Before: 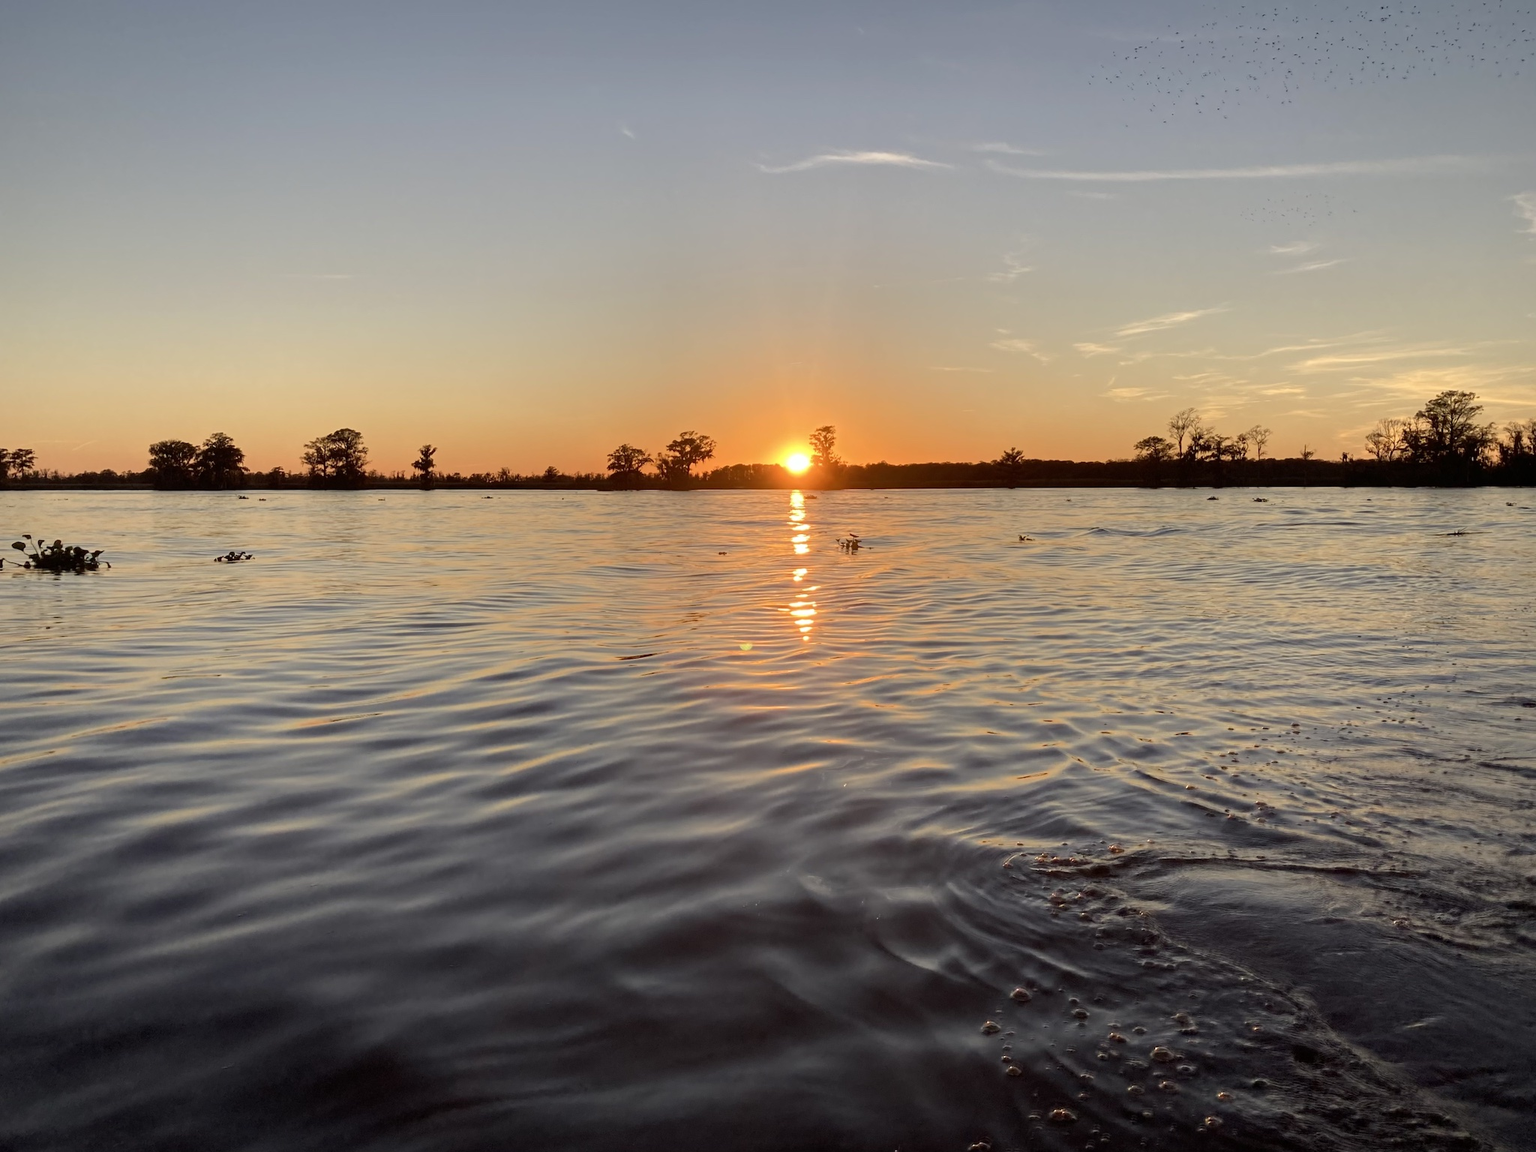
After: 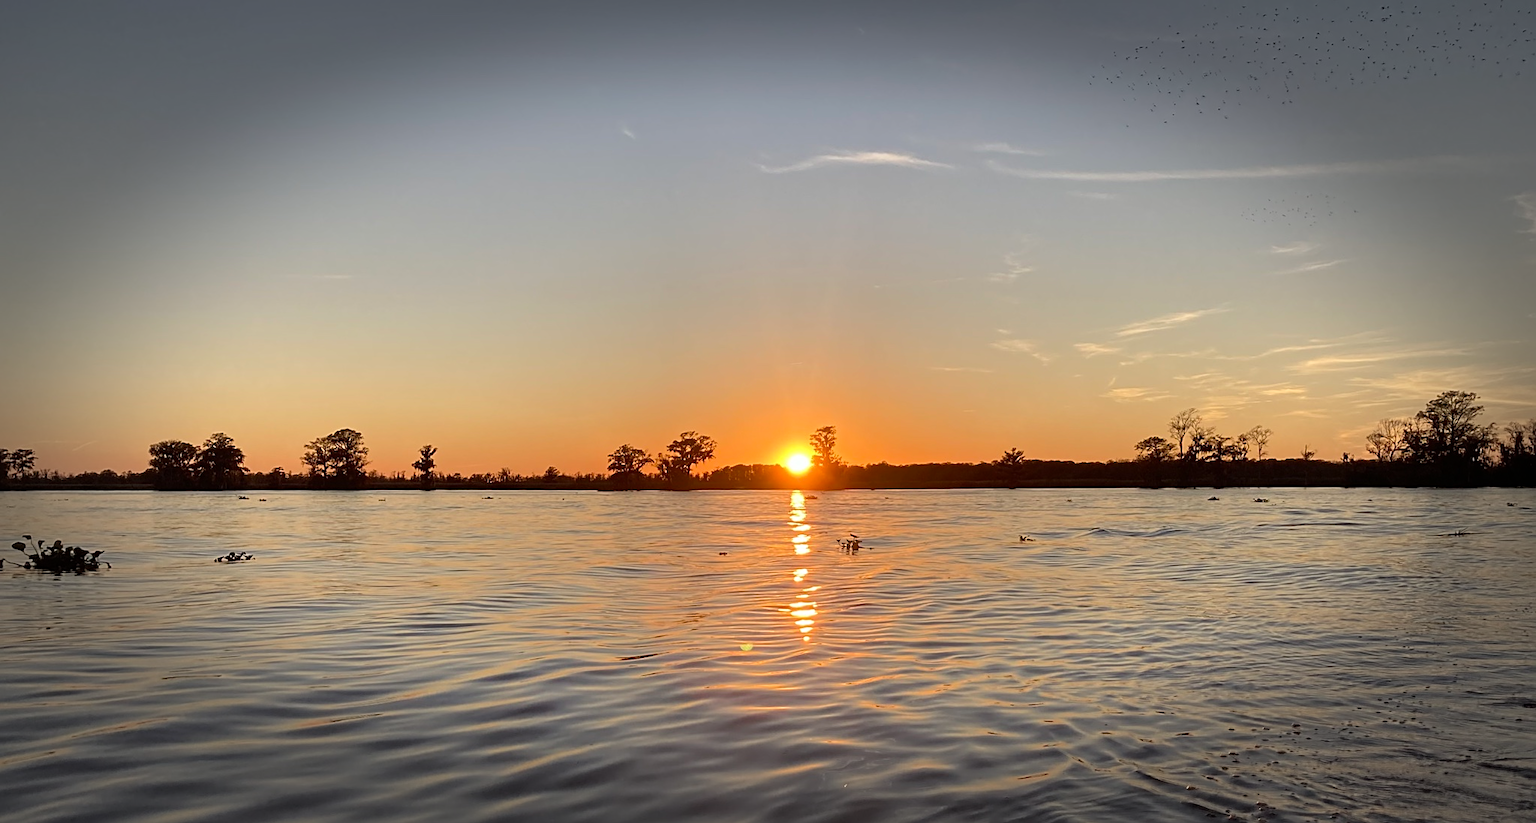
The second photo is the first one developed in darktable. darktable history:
sharpen: on, module defaults
vignetting: fall-off start 66.7%, fall-off radius 39.74%, brightness -0.576, saturation -0.258, automatic ratio true, width/height ratio 0.671, dithering 16-bit output
crop: bottom 28.576%
